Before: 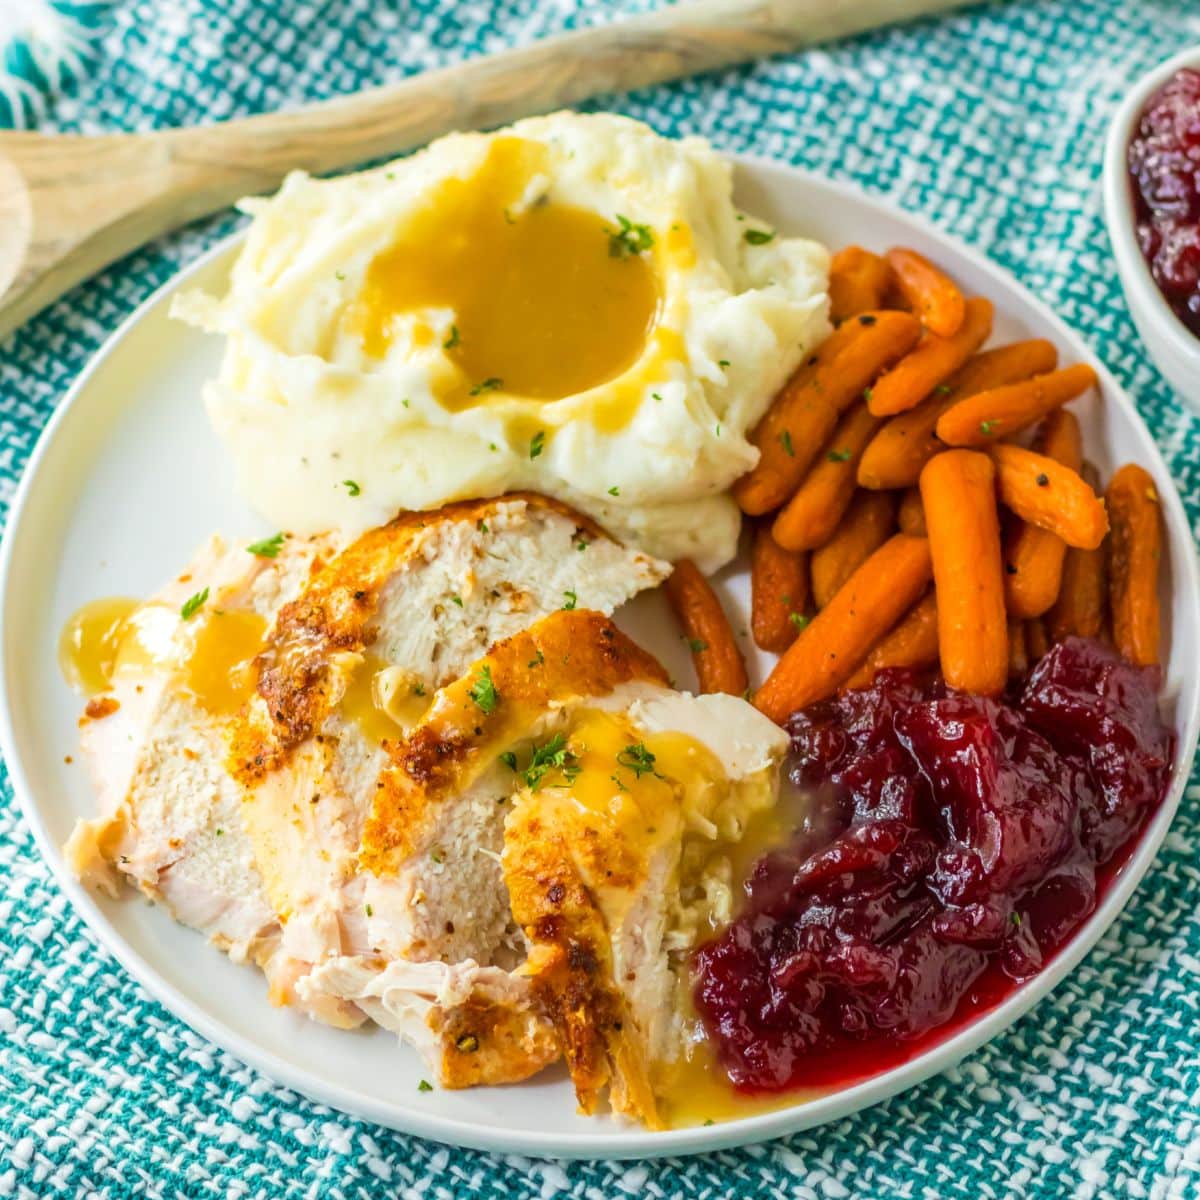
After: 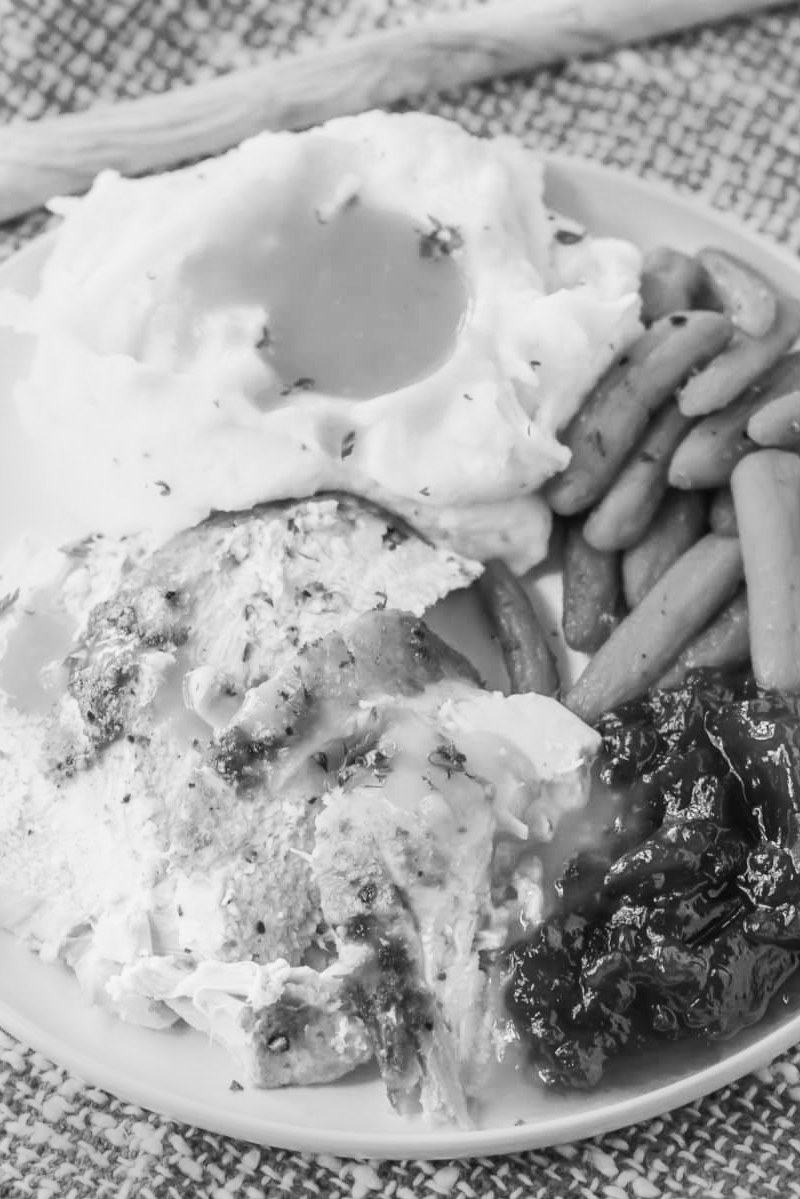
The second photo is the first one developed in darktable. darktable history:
monochrome: a 26.22, b 42.67, size 0.8
contrast brightness saturation: contrast 0.2, brightness 0.16, saturation 0.22
crop and rotate: left 15.754%, right 17.579%
